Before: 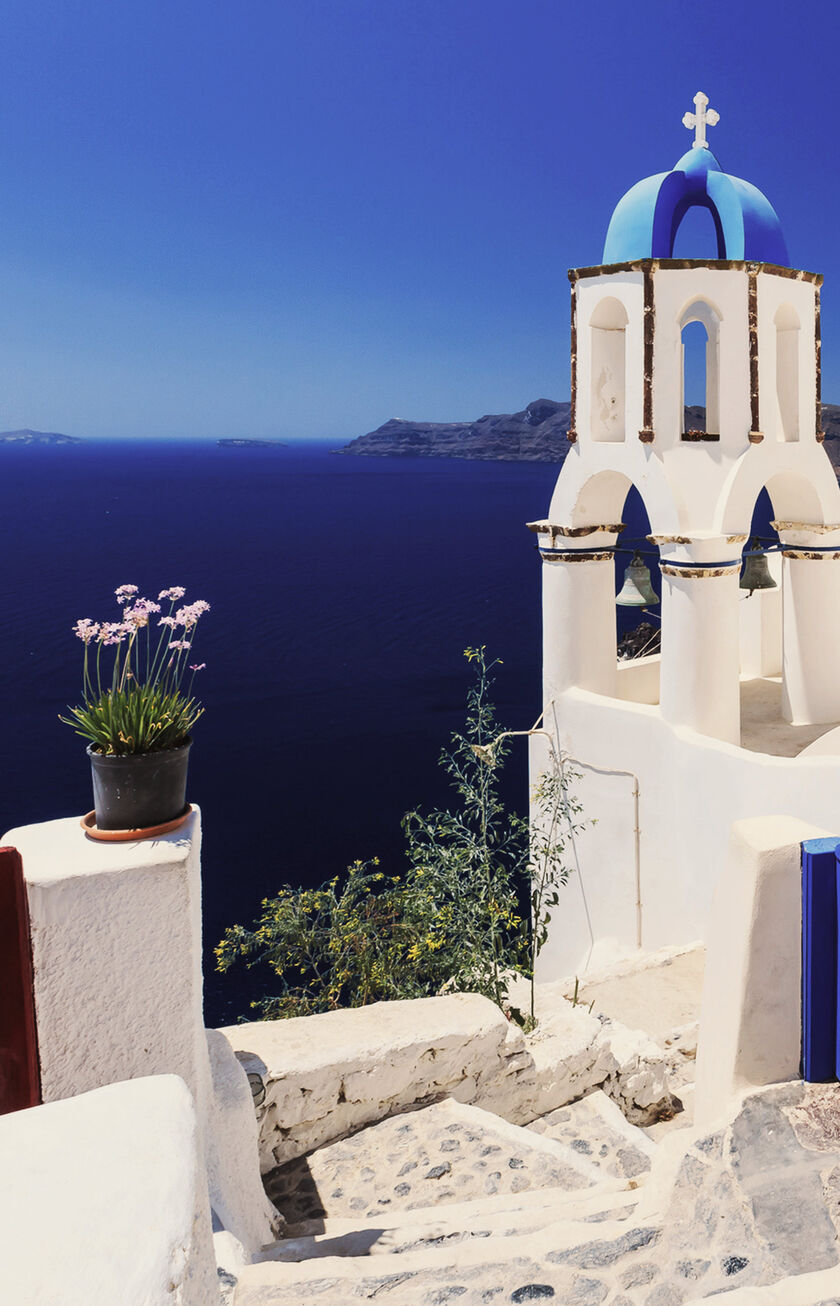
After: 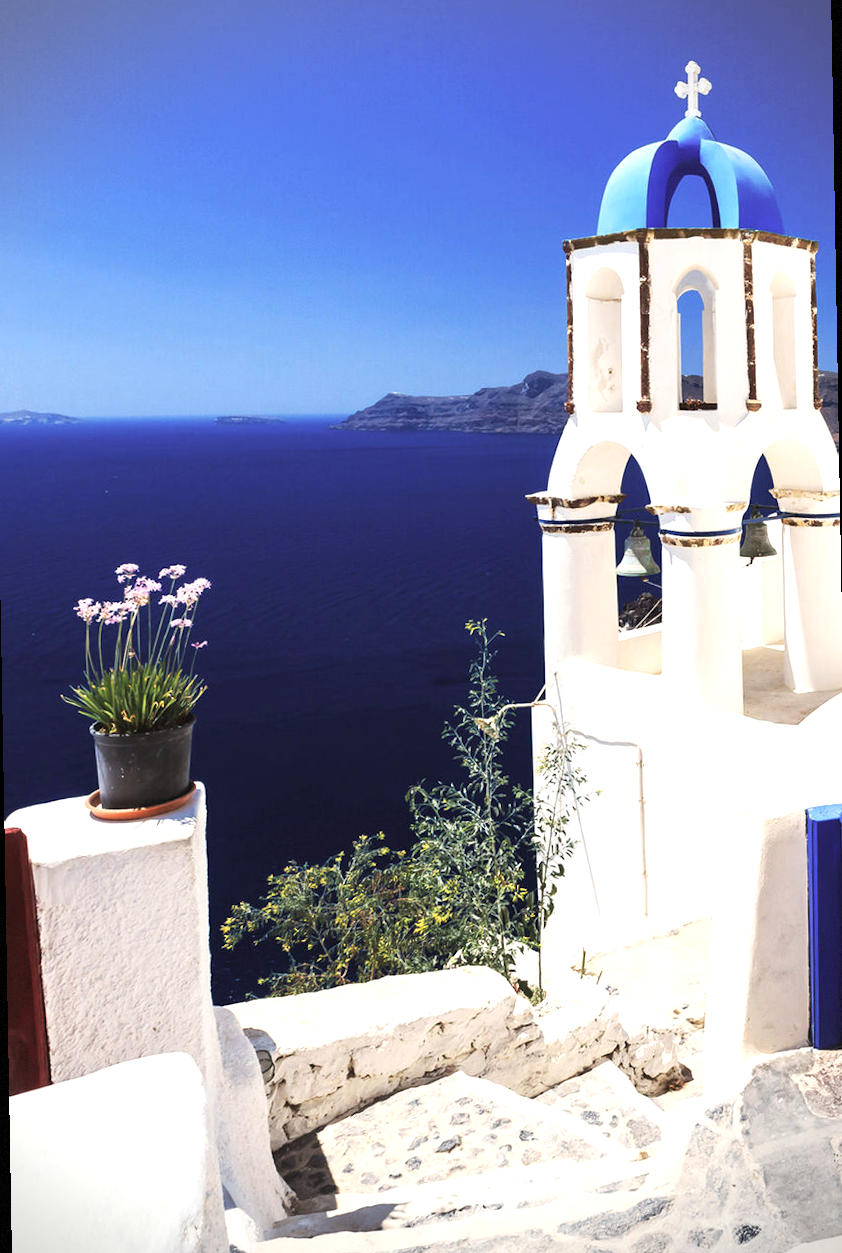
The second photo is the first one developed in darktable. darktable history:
rotate and perspective: rotation -1°, crop left 0.011, crop right 0.989, crop top 0.025, crop bottom 0.975
white balance: red 0.982, blue 1.018
exposure: black level correction 0, exposure 0.68 EV, compensate exposure bias true, compensate highlight preservation false
vignetting: dithering 8-bit output, unbound false
